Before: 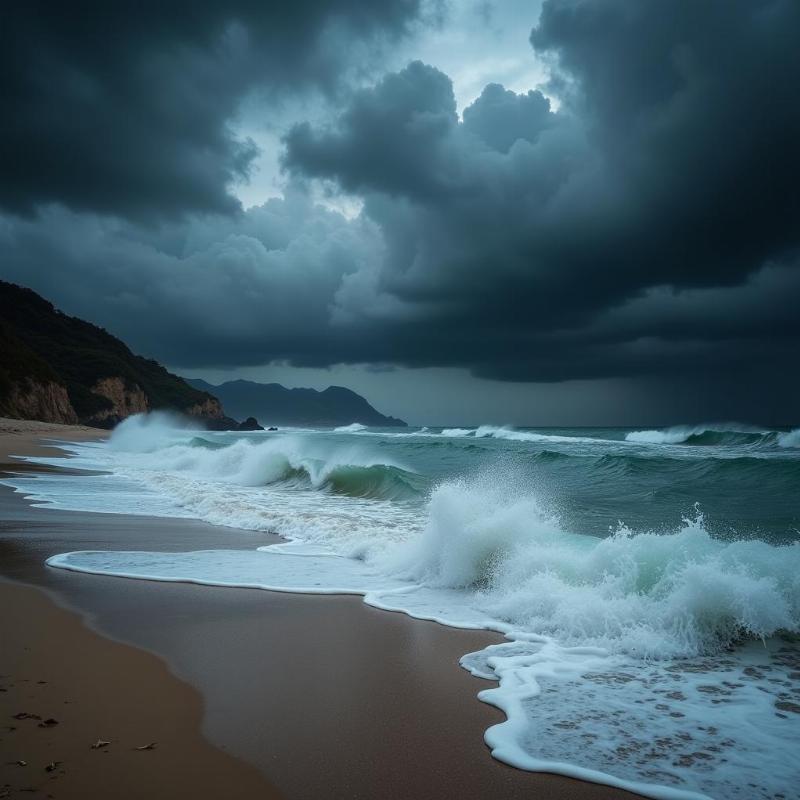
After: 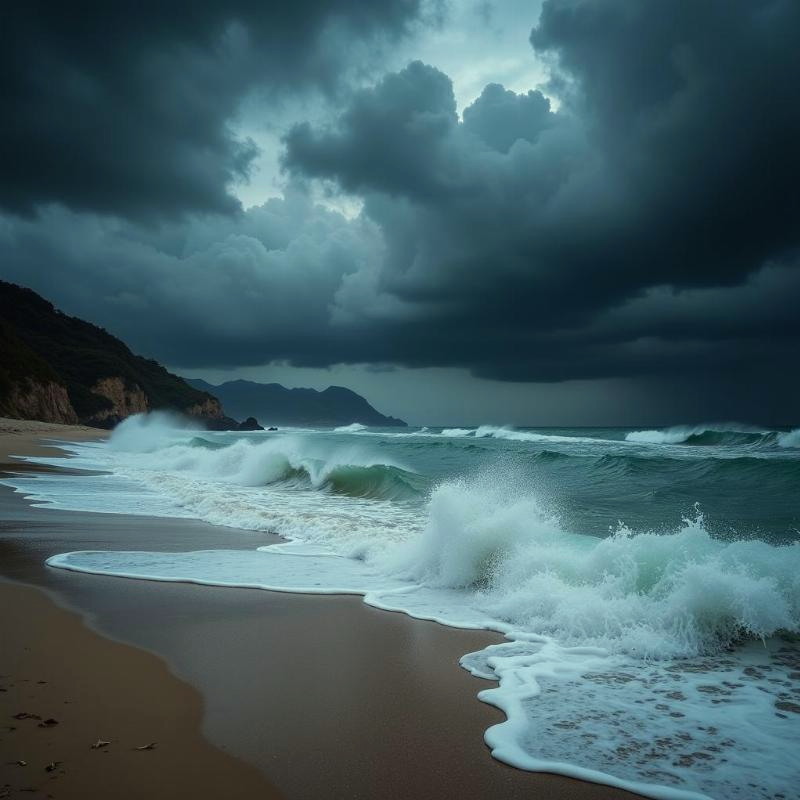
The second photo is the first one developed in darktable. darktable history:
color correction: highlights a* -4.35, highlights b* 6.62
